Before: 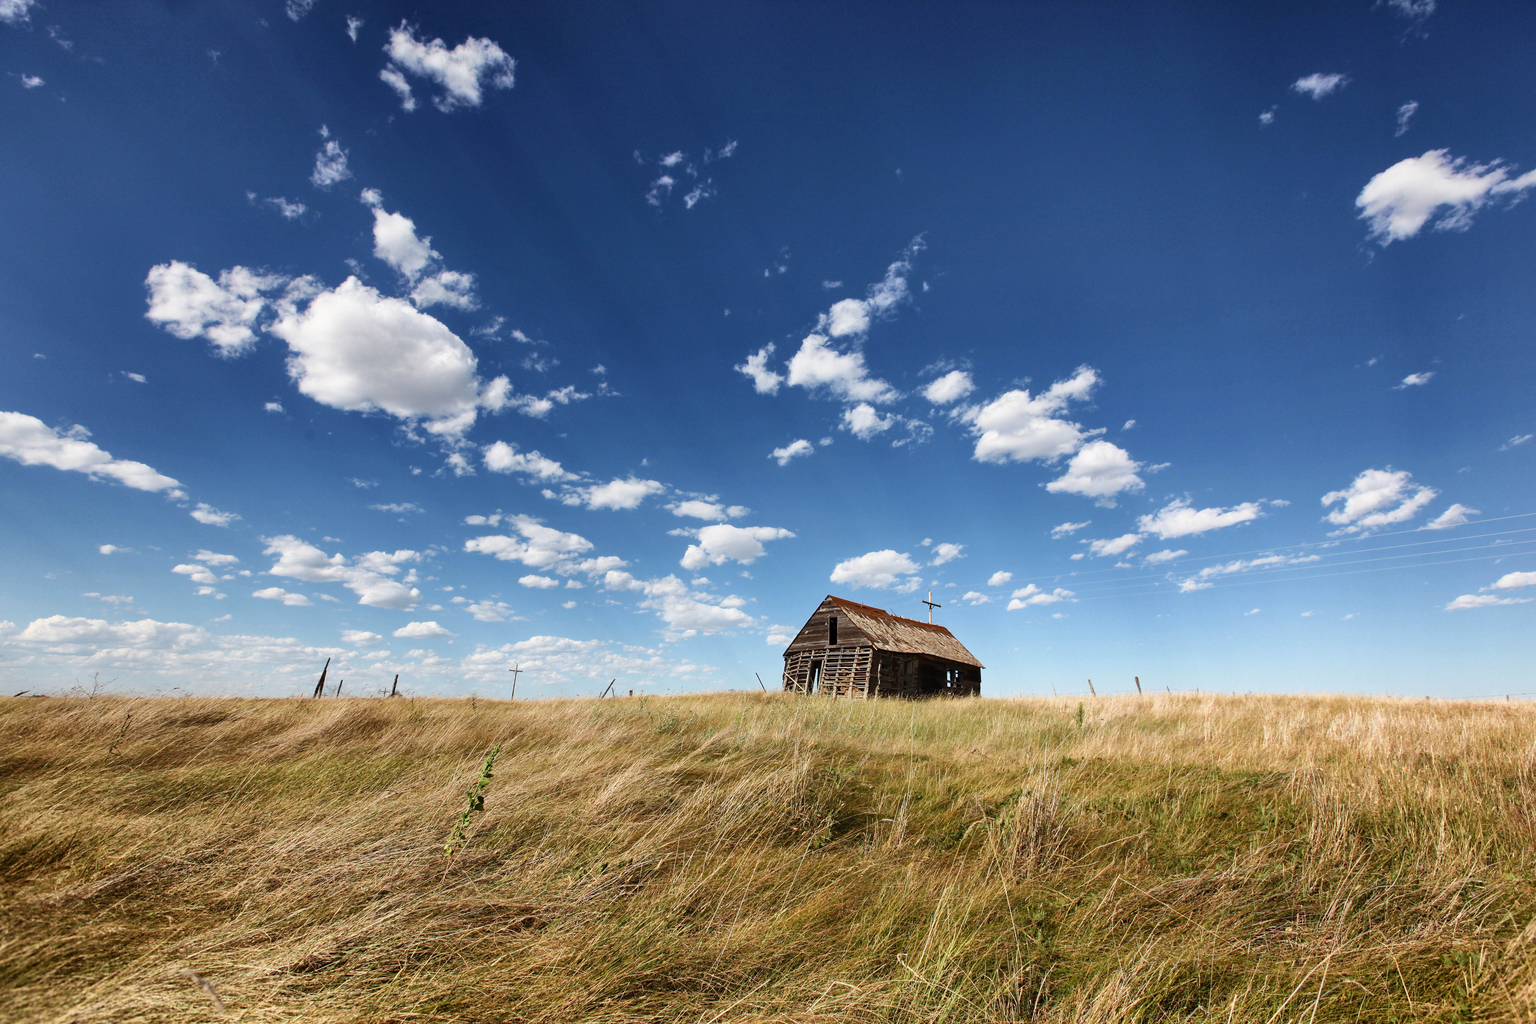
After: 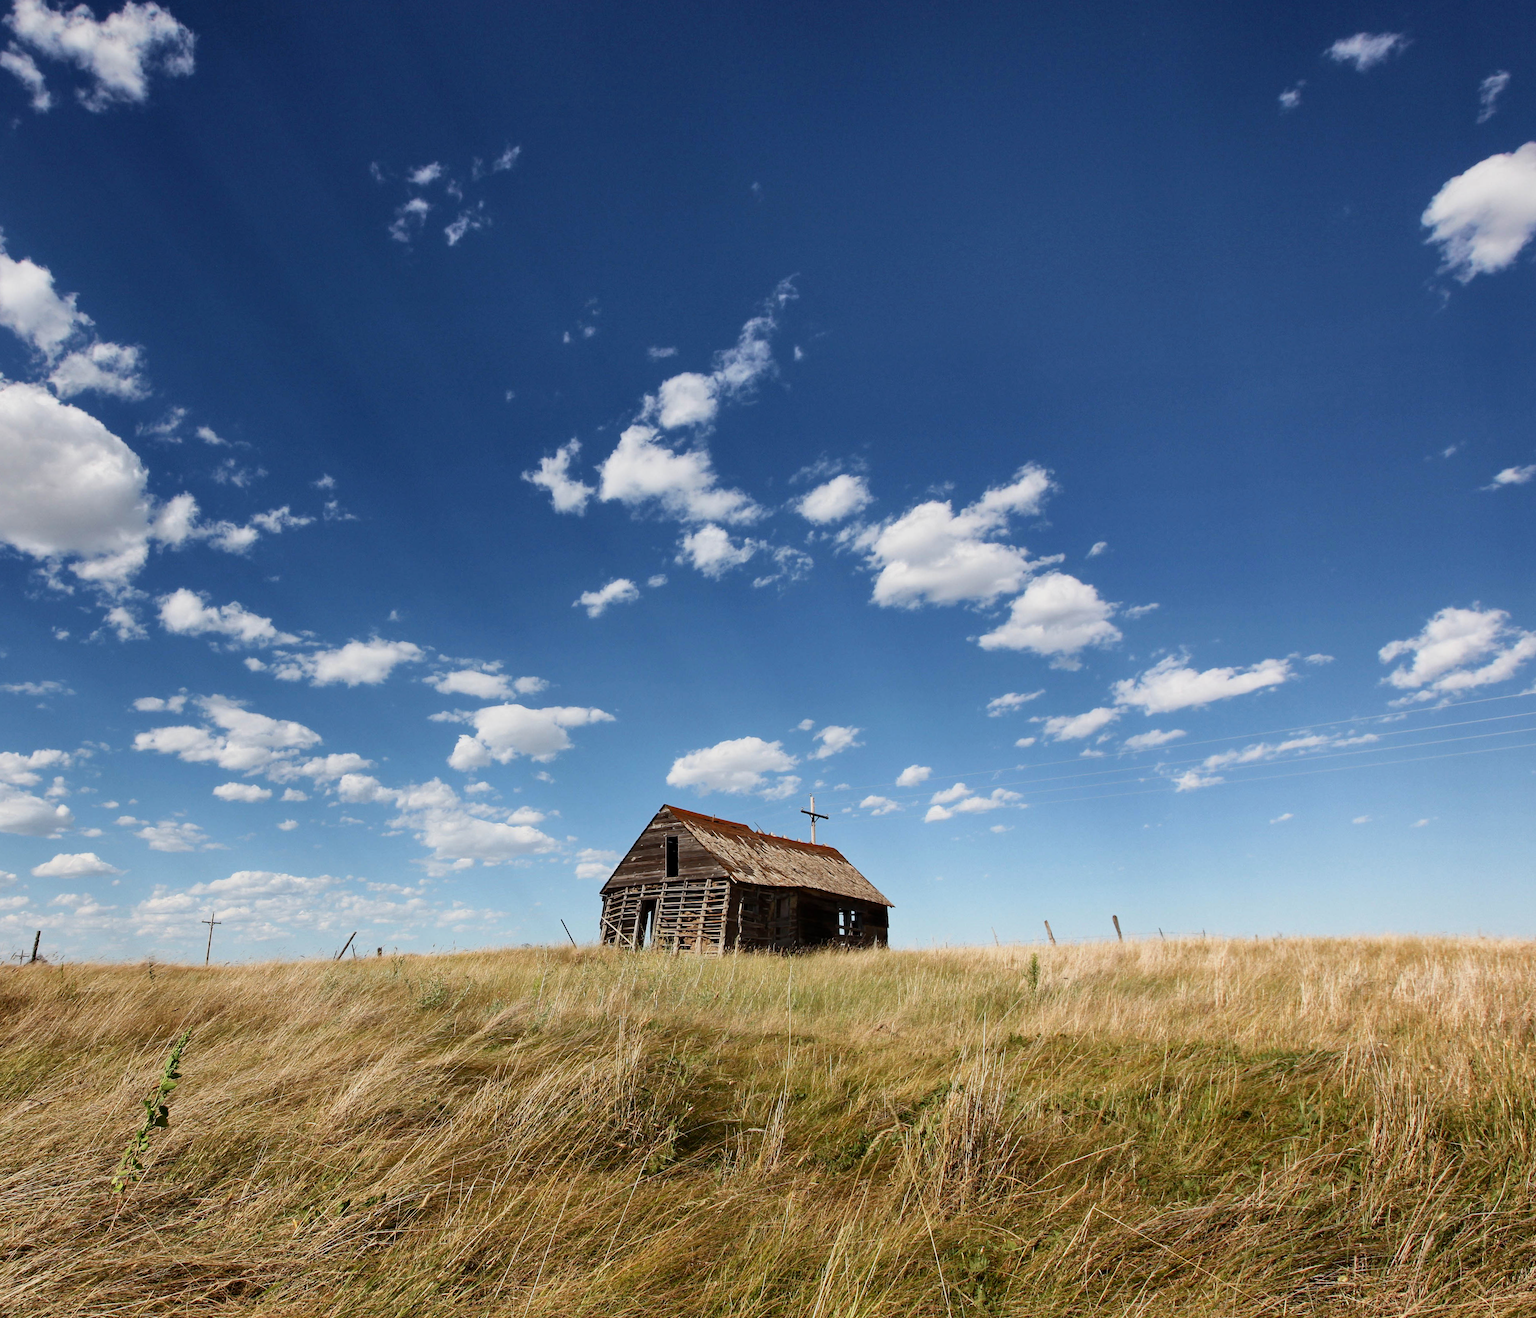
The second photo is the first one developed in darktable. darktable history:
rotate and perspective: rotation -1°, crop left 0.011, crop right 0.989, crop top 0.025, crop bottom 0.975
crop and rotate: left 24.034%, top 2.838%, right 6.406%, bottom 6.299%
exposure: black level correction 0.001, exposure -0.2 EV, compensate highlight preservation false
